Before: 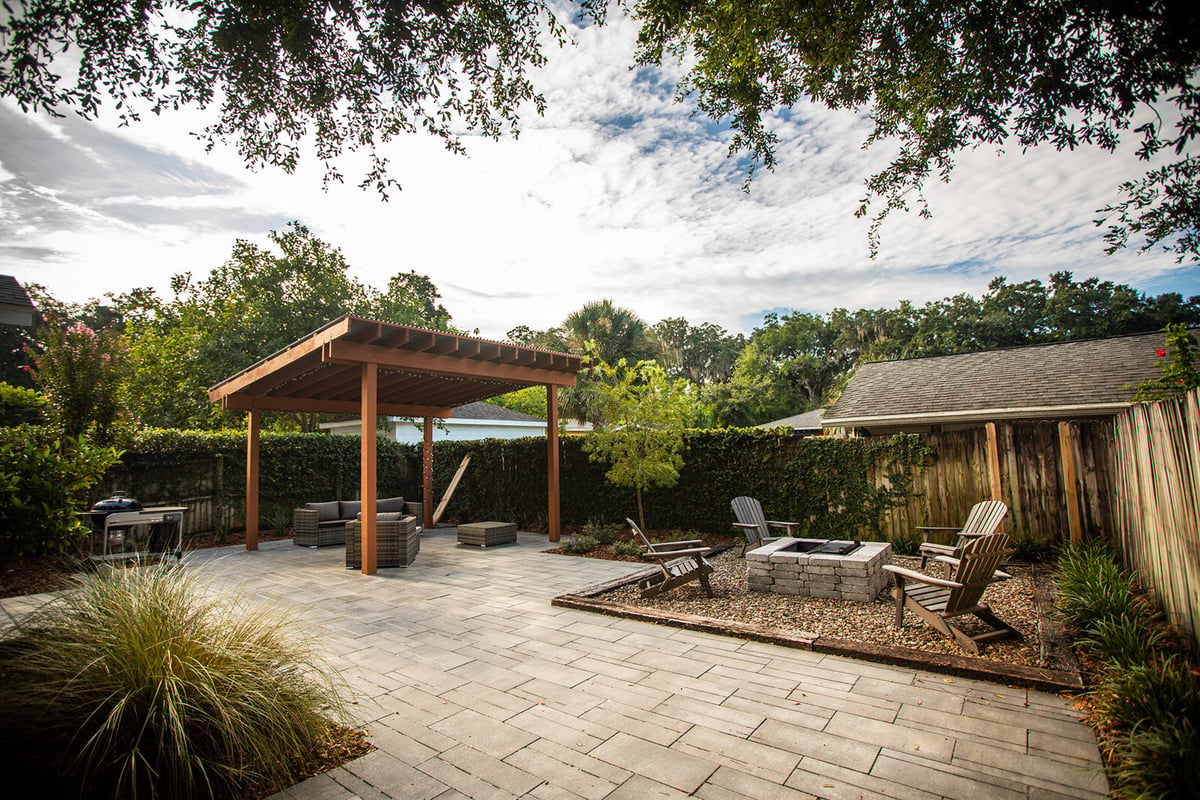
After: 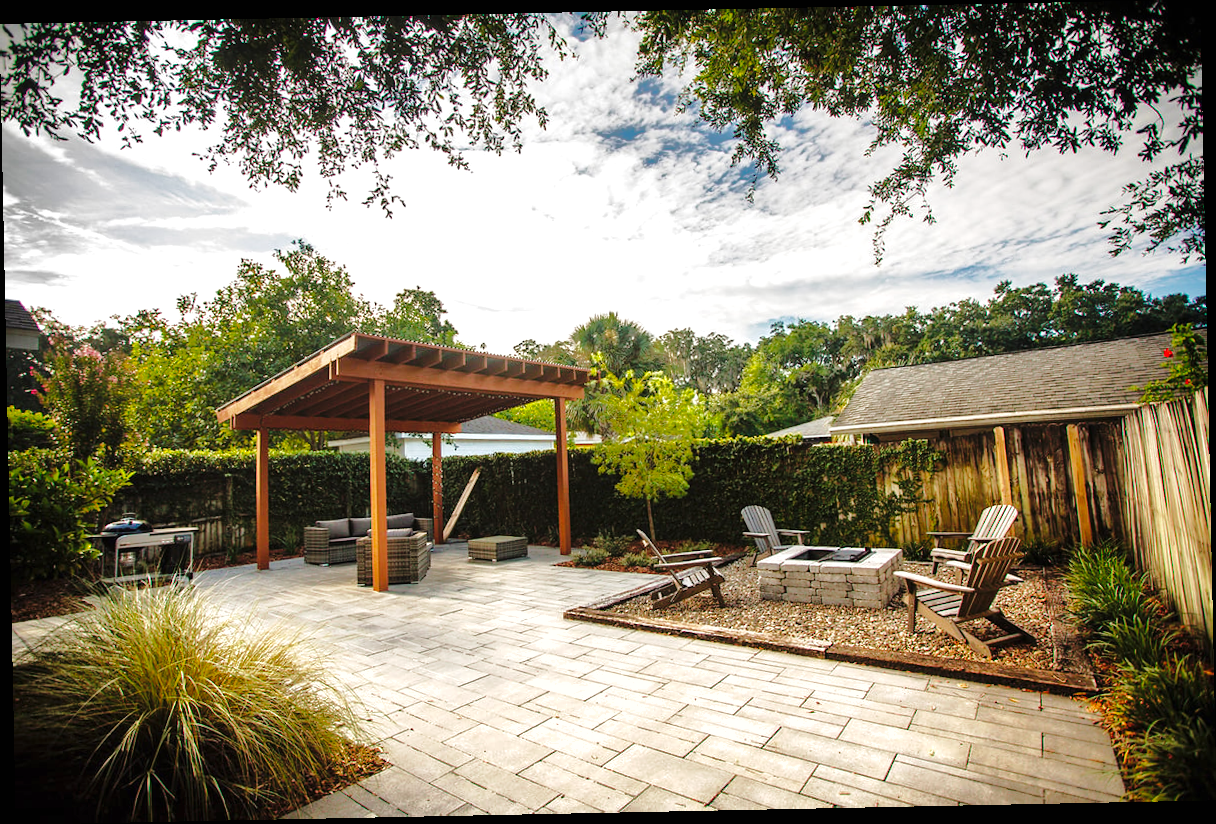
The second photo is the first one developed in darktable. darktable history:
shadows and highlights: shadows 40, highlights -60
base curve: curves: ch0 [(0, 0) (0.036, 0.025) (0.121, 0.166) (0.206, 0.329) (0.605, 0.79) (1, 1)], preserve colors none
rotate and perspective: rotation -1.17°, automatic cropping off
exposure: black level correction 0, exposure 0.7 EV, compensate exposure bias true, compensate highlight preservation false
graduated density: rotation -0.352°, offset 57.64
